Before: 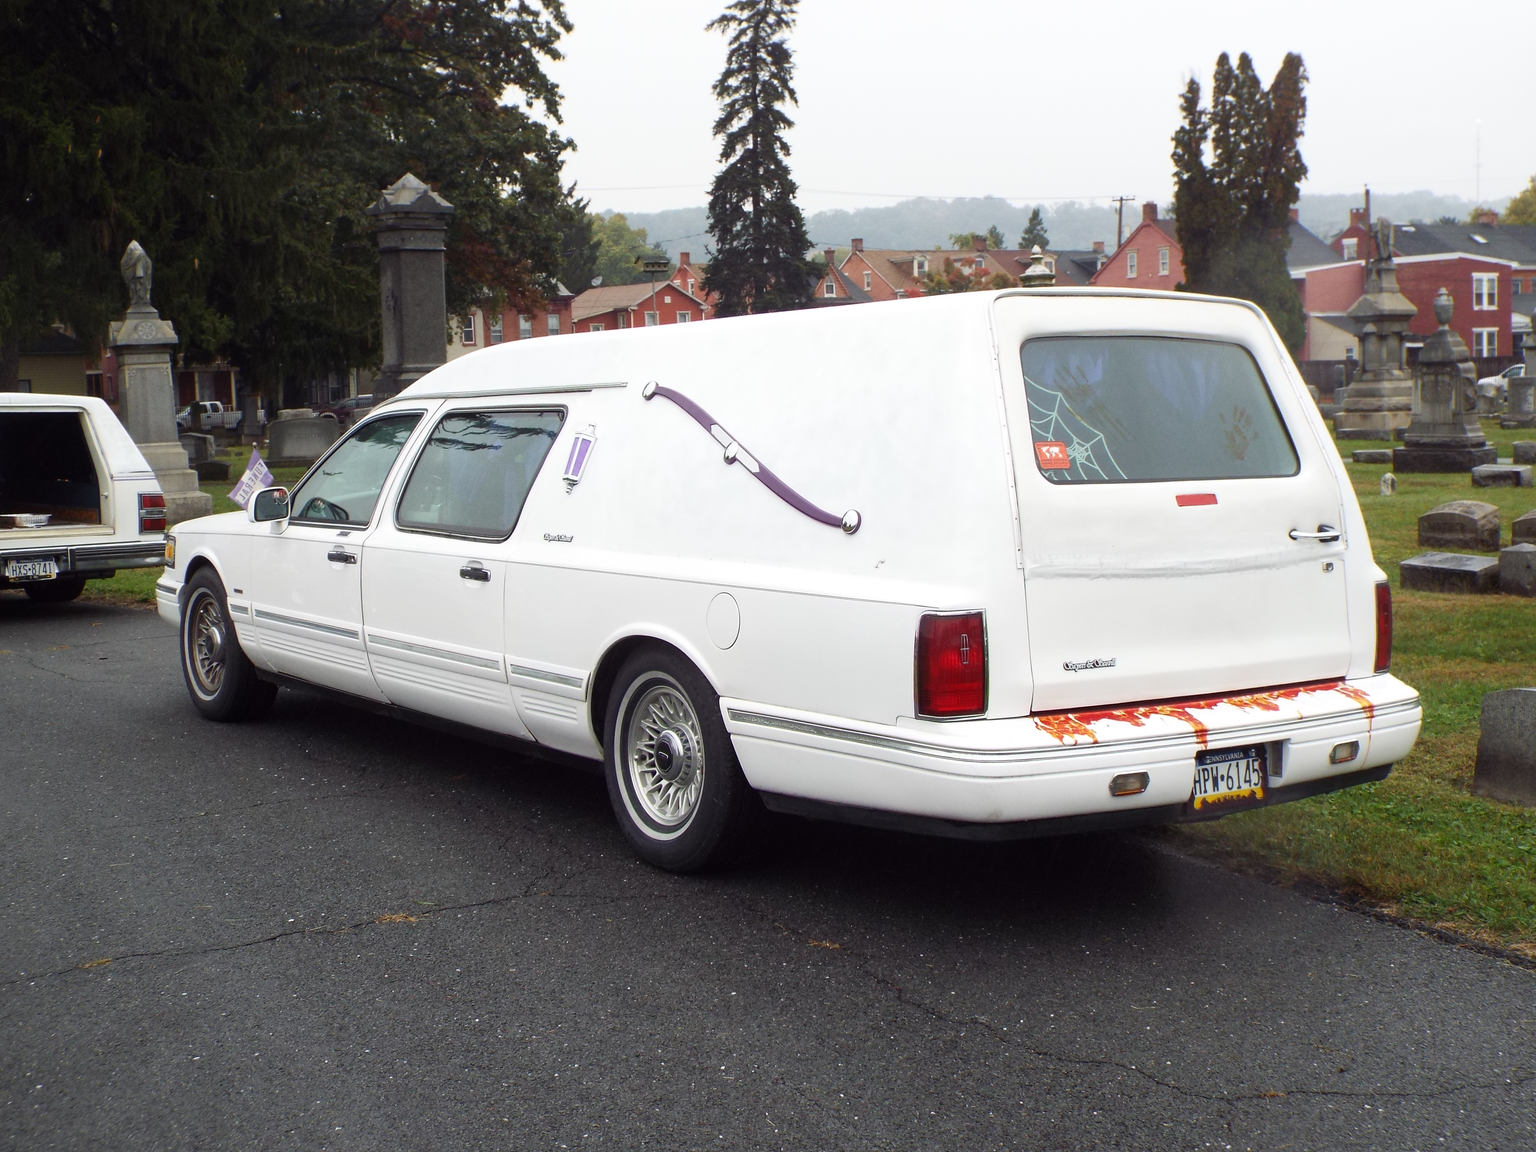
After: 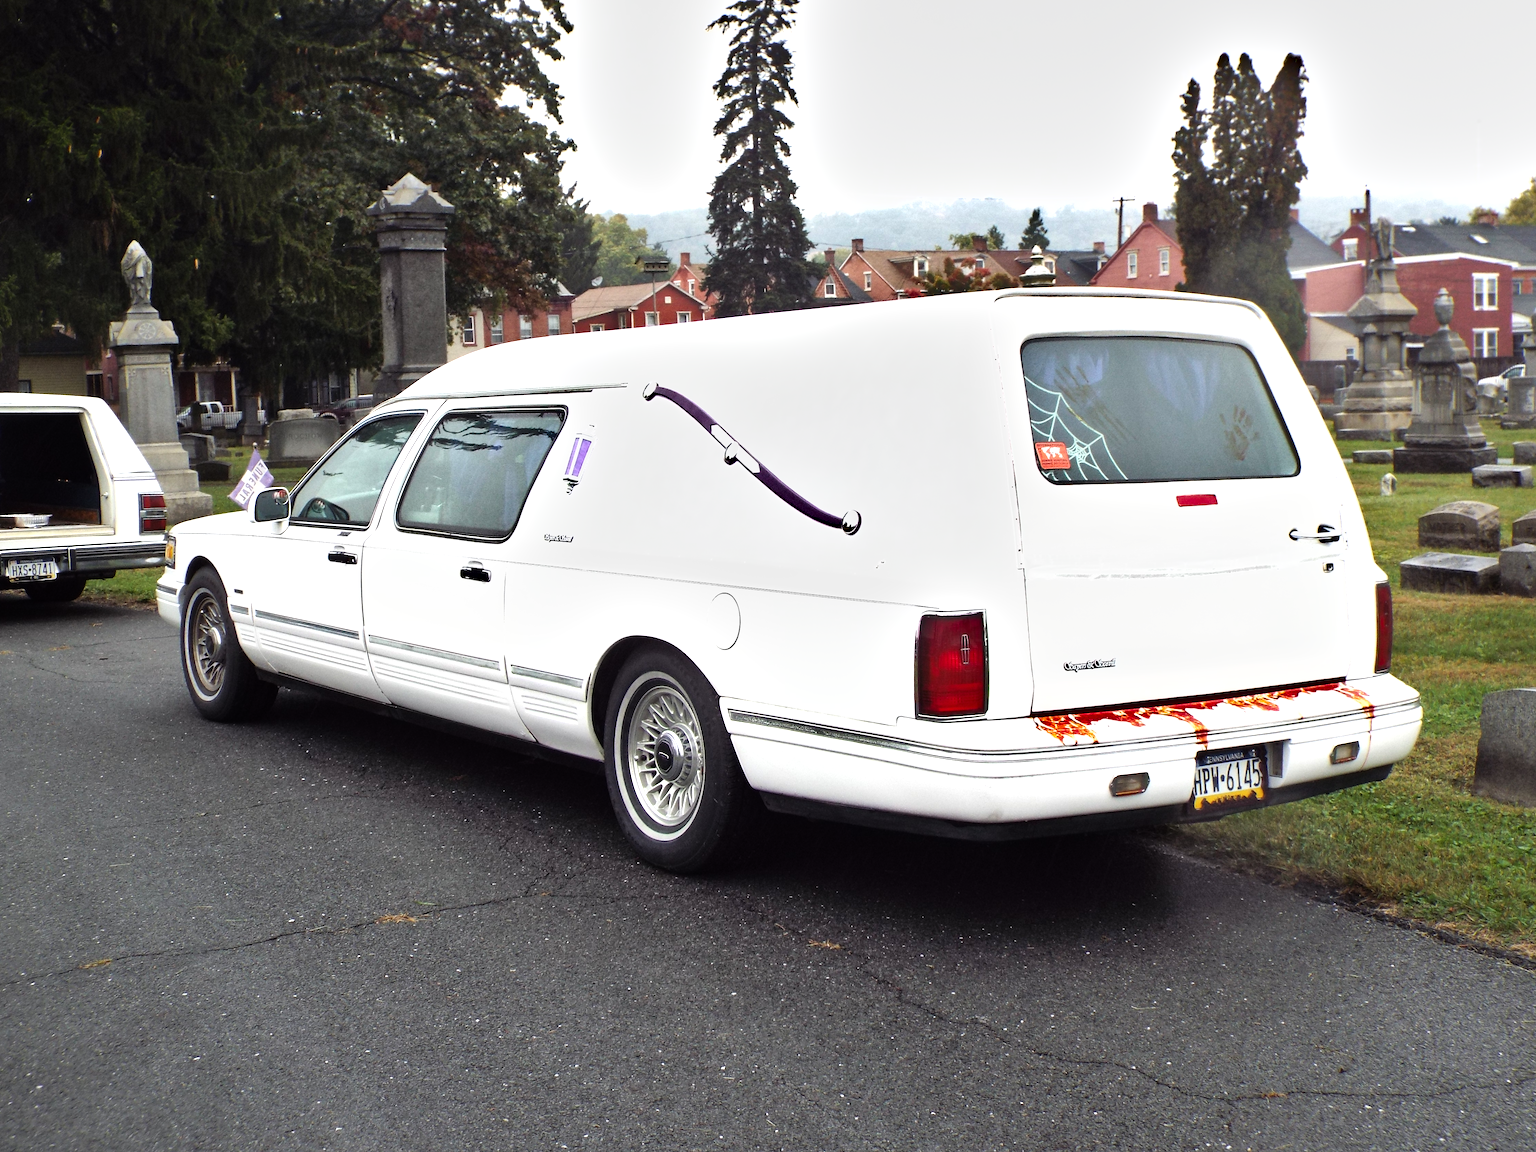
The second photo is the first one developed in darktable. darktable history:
shadows and highlights: low approximation 0.01, soften with gaussian
contrast brightness saturation: saturation -0.046
tone equalizer: -8 EV -0.77 EV, -7 EV -0.721 EV, -6 EV -0.574 EV, -5 EV -0.379 EV, -3 EV 0.39 EV, -2 EV 0.6 EV, -1 EV 0.694 EV, +0 EV 0.727 EV
tone curve: curves: ch0 [(0, 0) (0.003, 0.003) (0.011, 0.011) (0.025, 0.025) (0.044, 0.044) (0.069, 0.068) (0.1, 0.098) (0.136, 0.134) (0.177, 0.175) (0.224, 0.221) (0.277, 0.273) (0.335, 0.33) (0.399, 0.393) (0.468, 0.461) (0.543, 0.546) (0.623, 0.625) (0.709, 0.711) (0.801, 0.802) (0.898, 0.898) (1, 1)], preserve colors none
